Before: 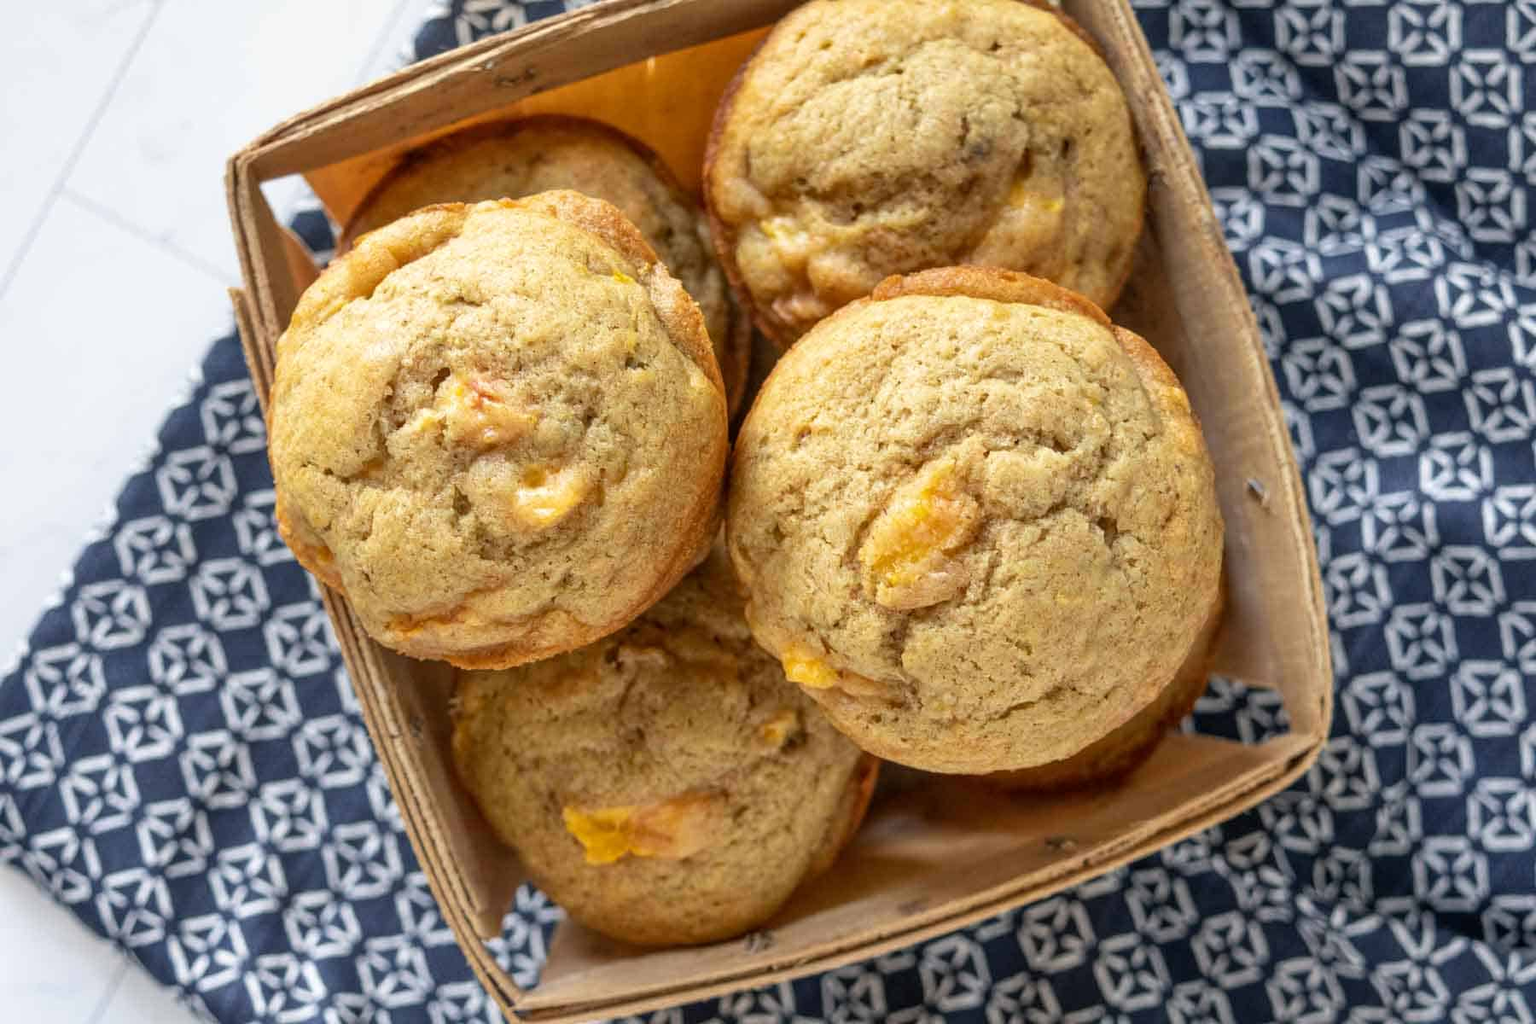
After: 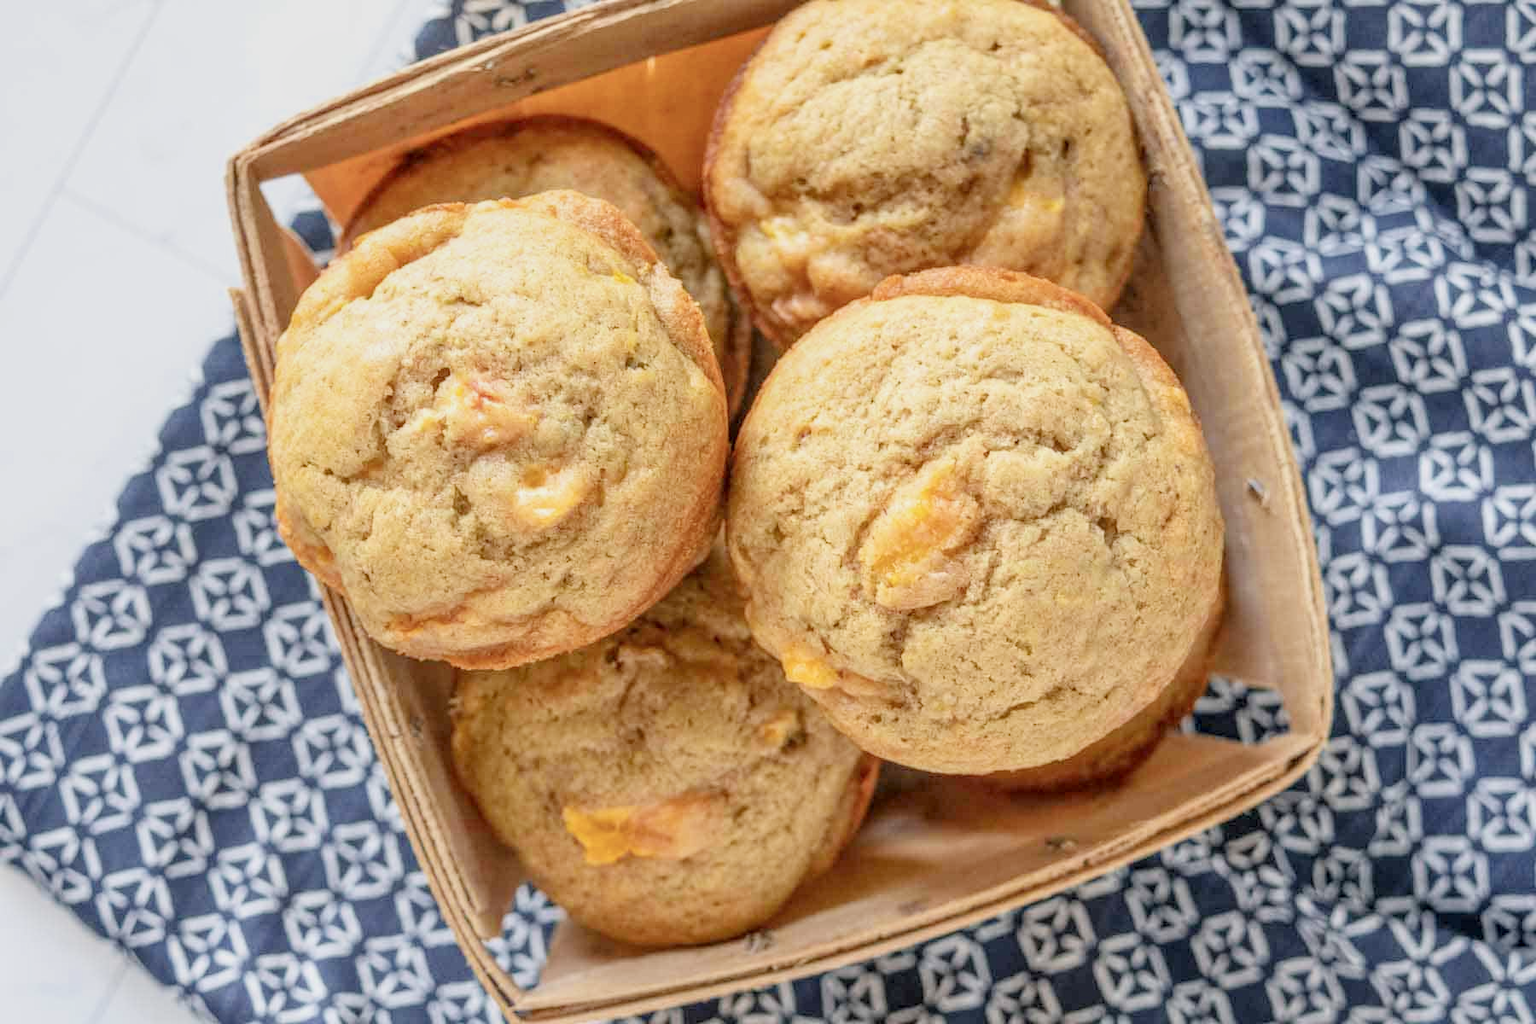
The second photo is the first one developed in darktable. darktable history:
exposure: black level correction 0, exposure 1.1 EV, compensate highlight preservation false
local contrast: on, module defaults
filmic rgb: middle gray luminance 4.13%, black relative exposure -13.06 EV, white relative exposure 5.04 EV, target black luminance 0%, hardness 5.19, latitude 59.53%, contrast 0.757, highlights saturation mix 4.26%, shadows ↔ highlights balance 26.1%
